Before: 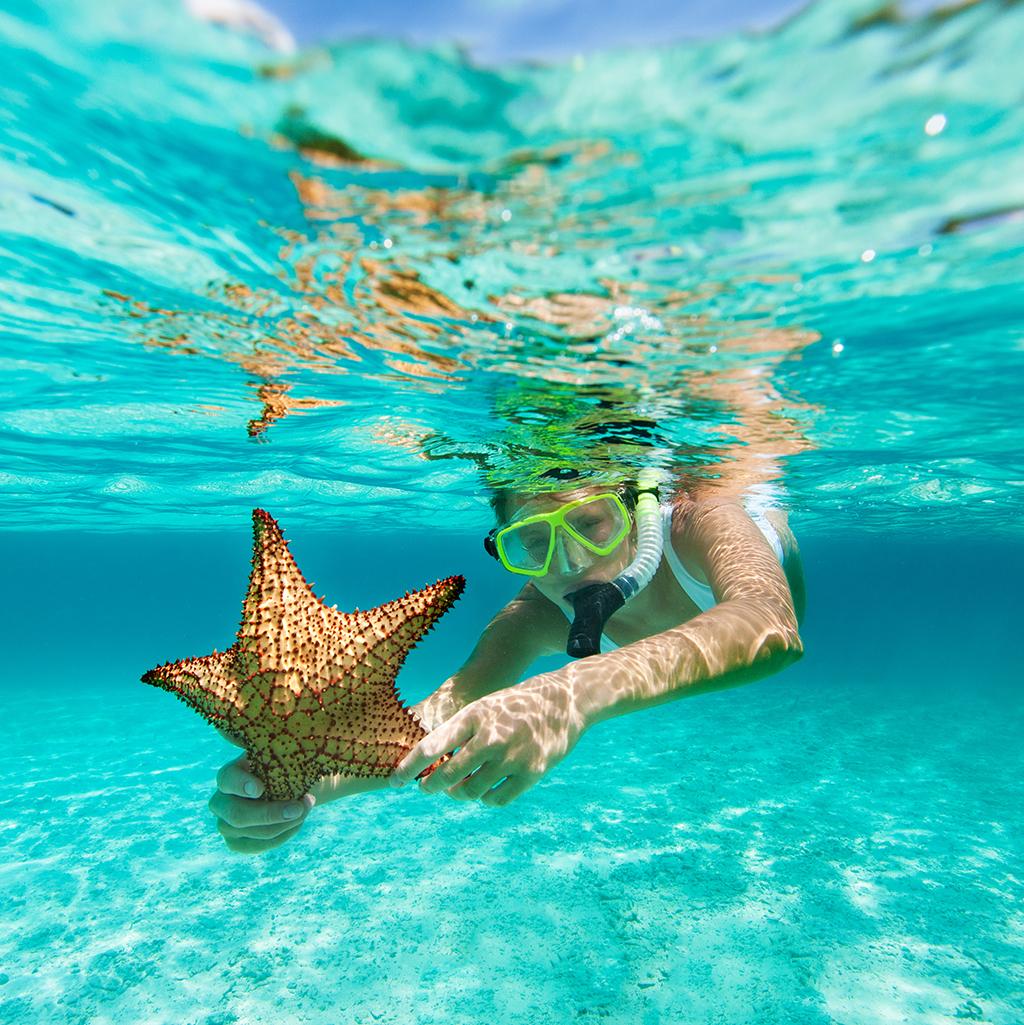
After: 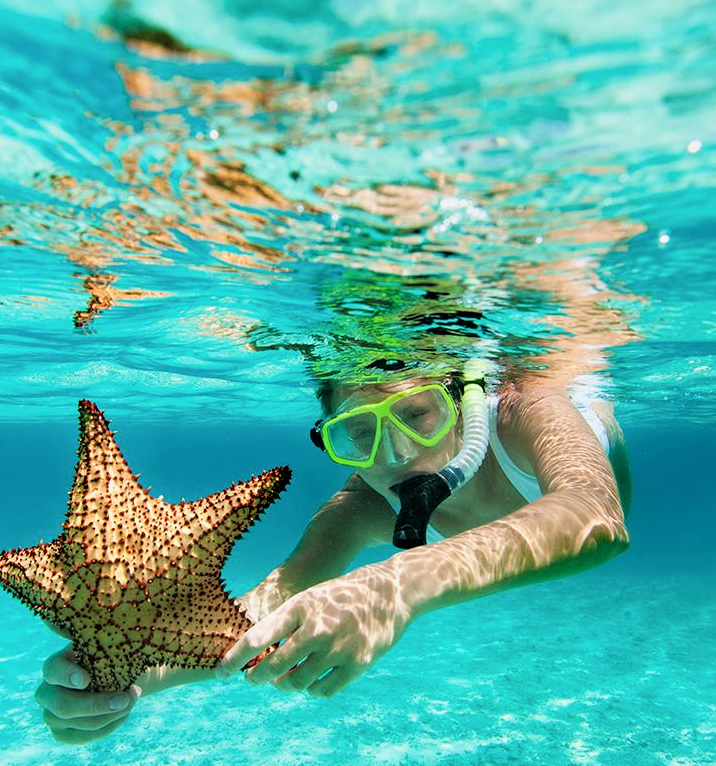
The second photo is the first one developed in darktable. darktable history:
crop and rotate: left 17.046%, top 10.659%, right 12.989%, bottom 14.553%
filmic rgb: black relative exposure -4.93 EV, white relative exposure 2.84 EV, hardness 3.72
